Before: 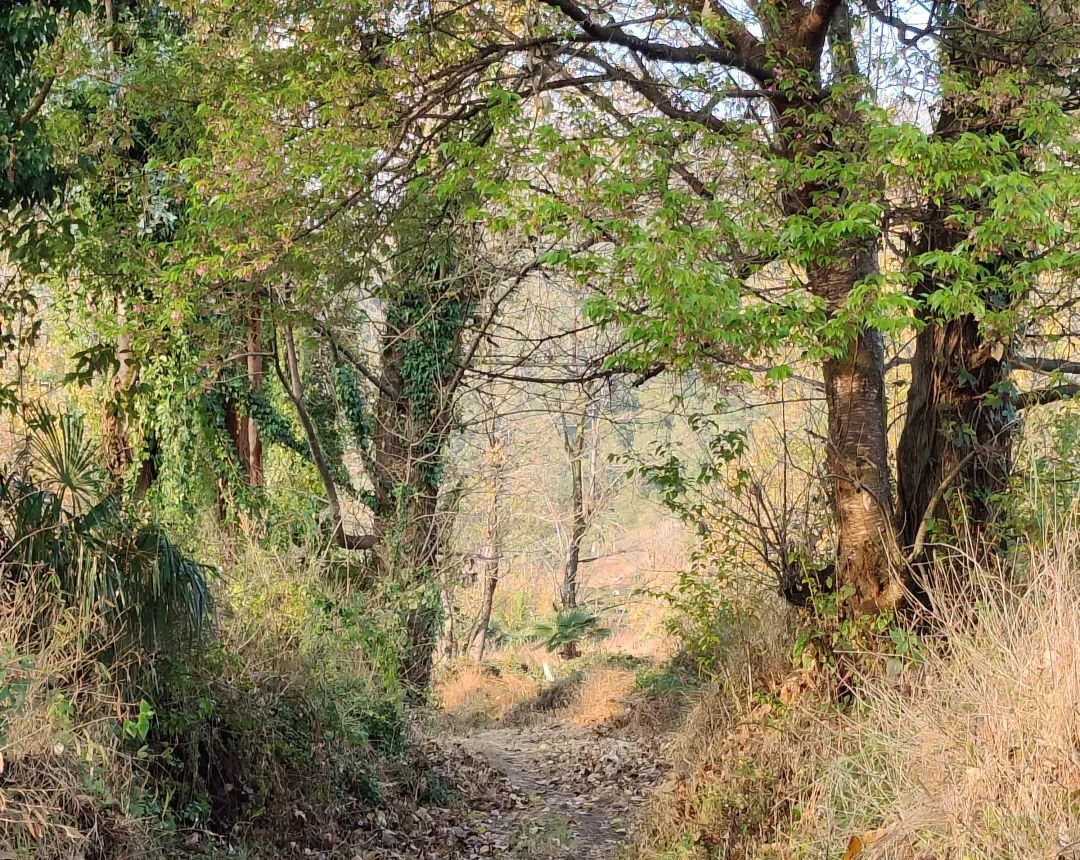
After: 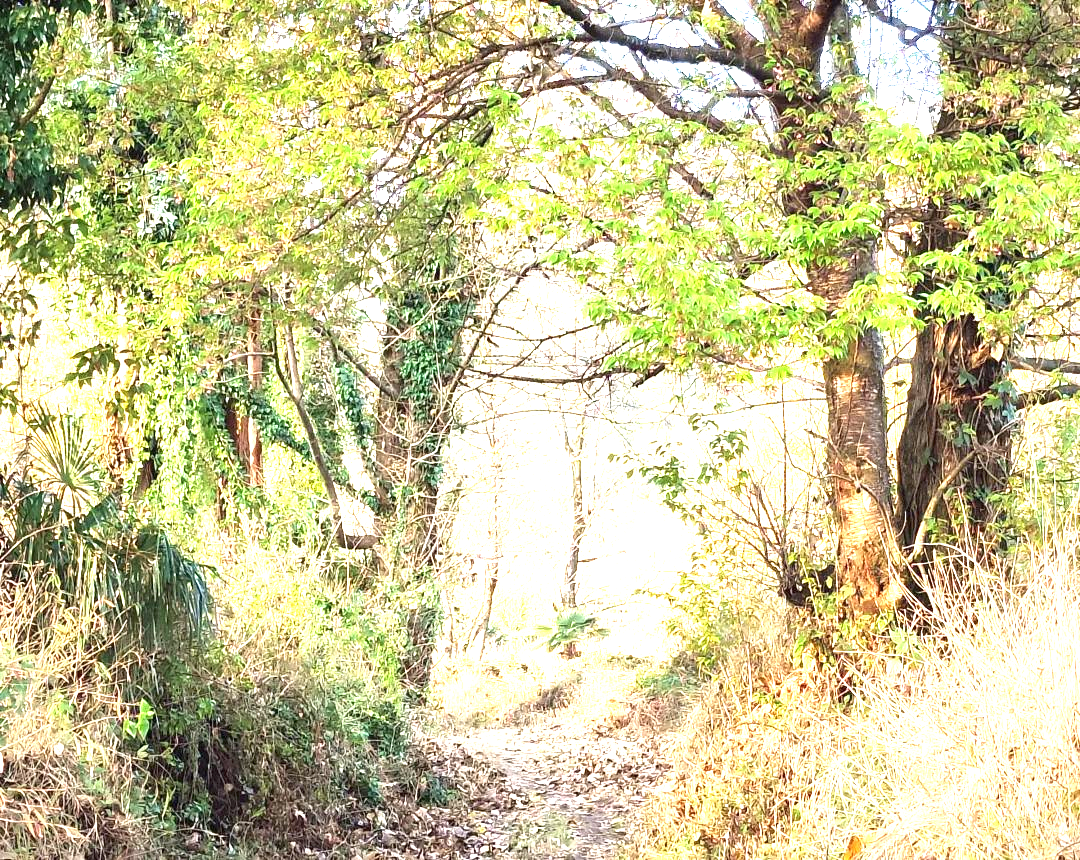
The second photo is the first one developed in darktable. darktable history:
vignetting: fall-off radius 63.28%, brightness -0.563, saturation -0.003
exposure: black level correction 0, exposure 1.995 EV, compensate highlight preservation false
